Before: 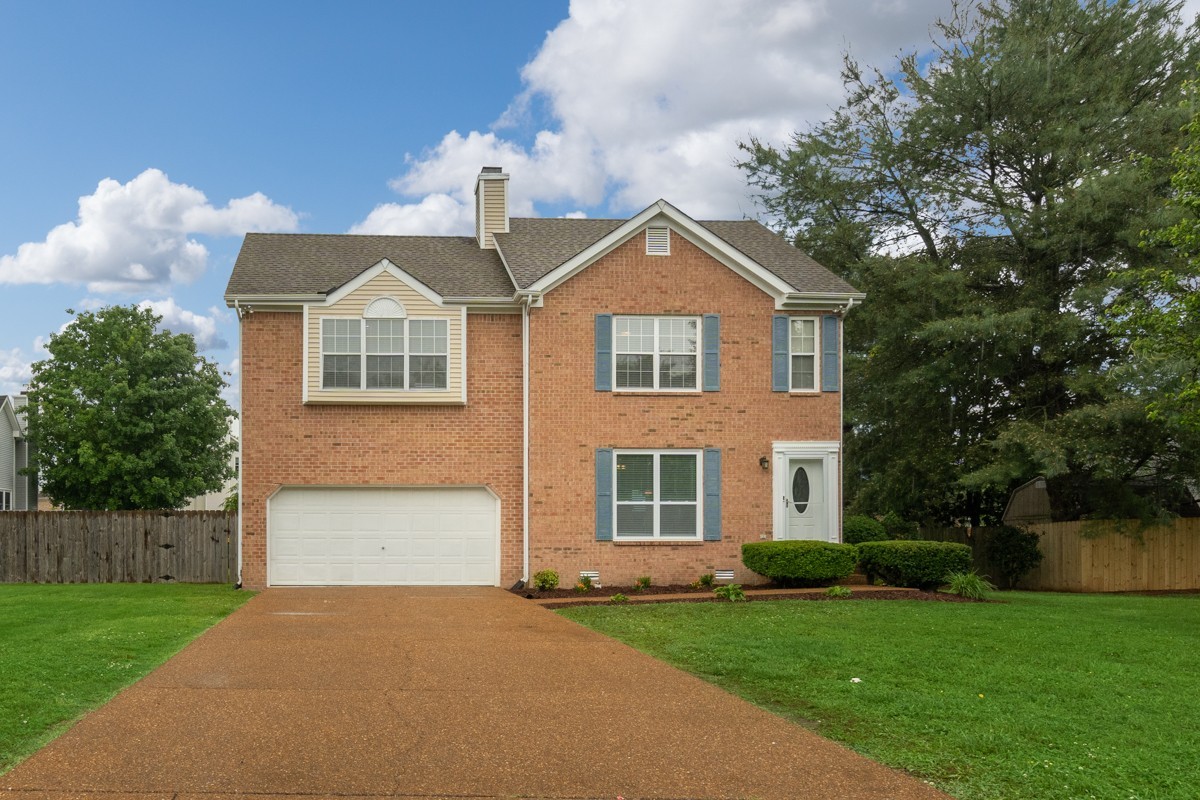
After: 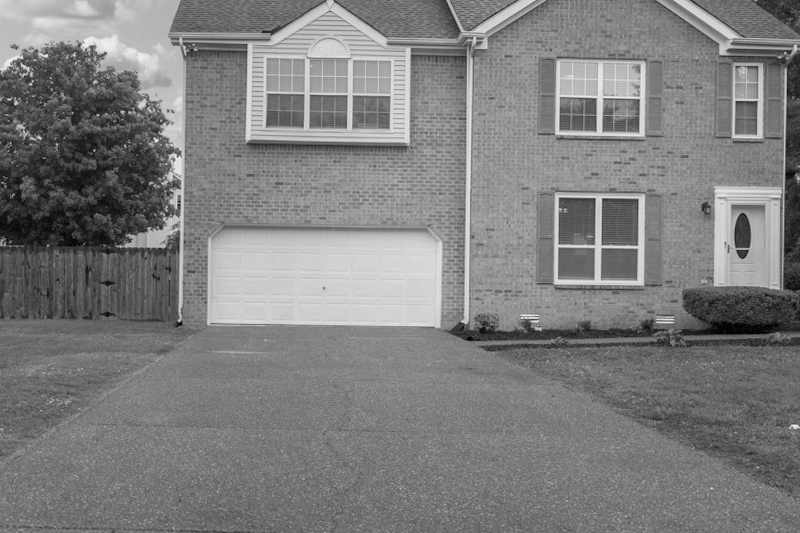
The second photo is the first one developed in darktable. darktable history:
crop and rotate: angle -0.82°, left 3.85%, top 31.828%, right 27.992%
monochrome: on, module defaults
